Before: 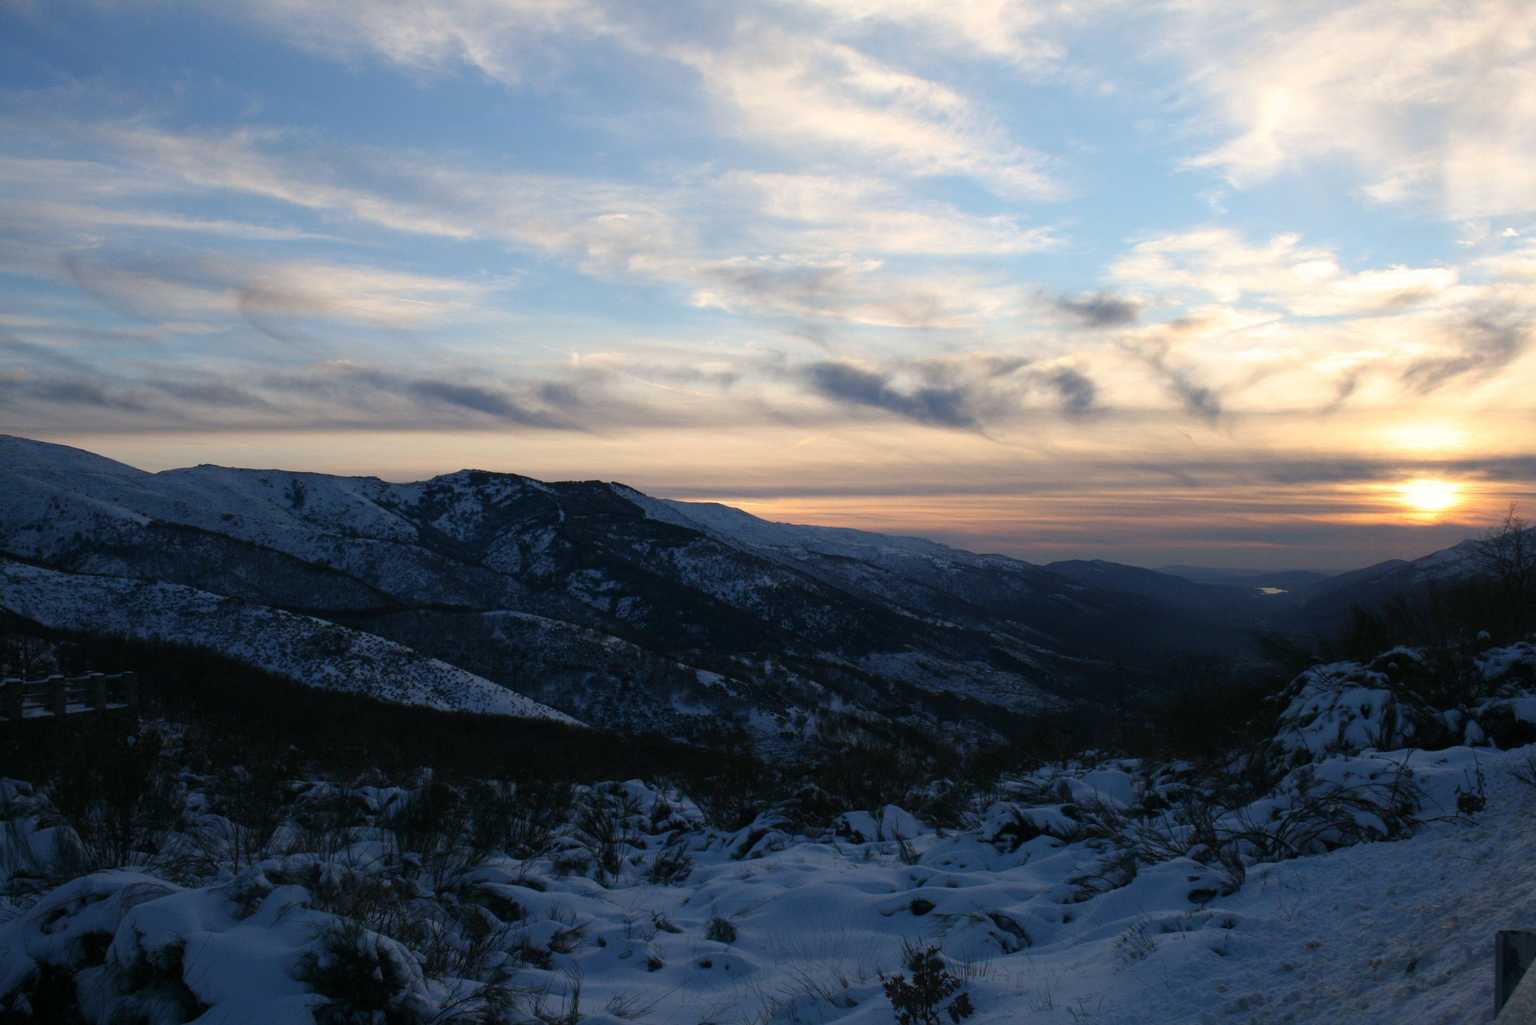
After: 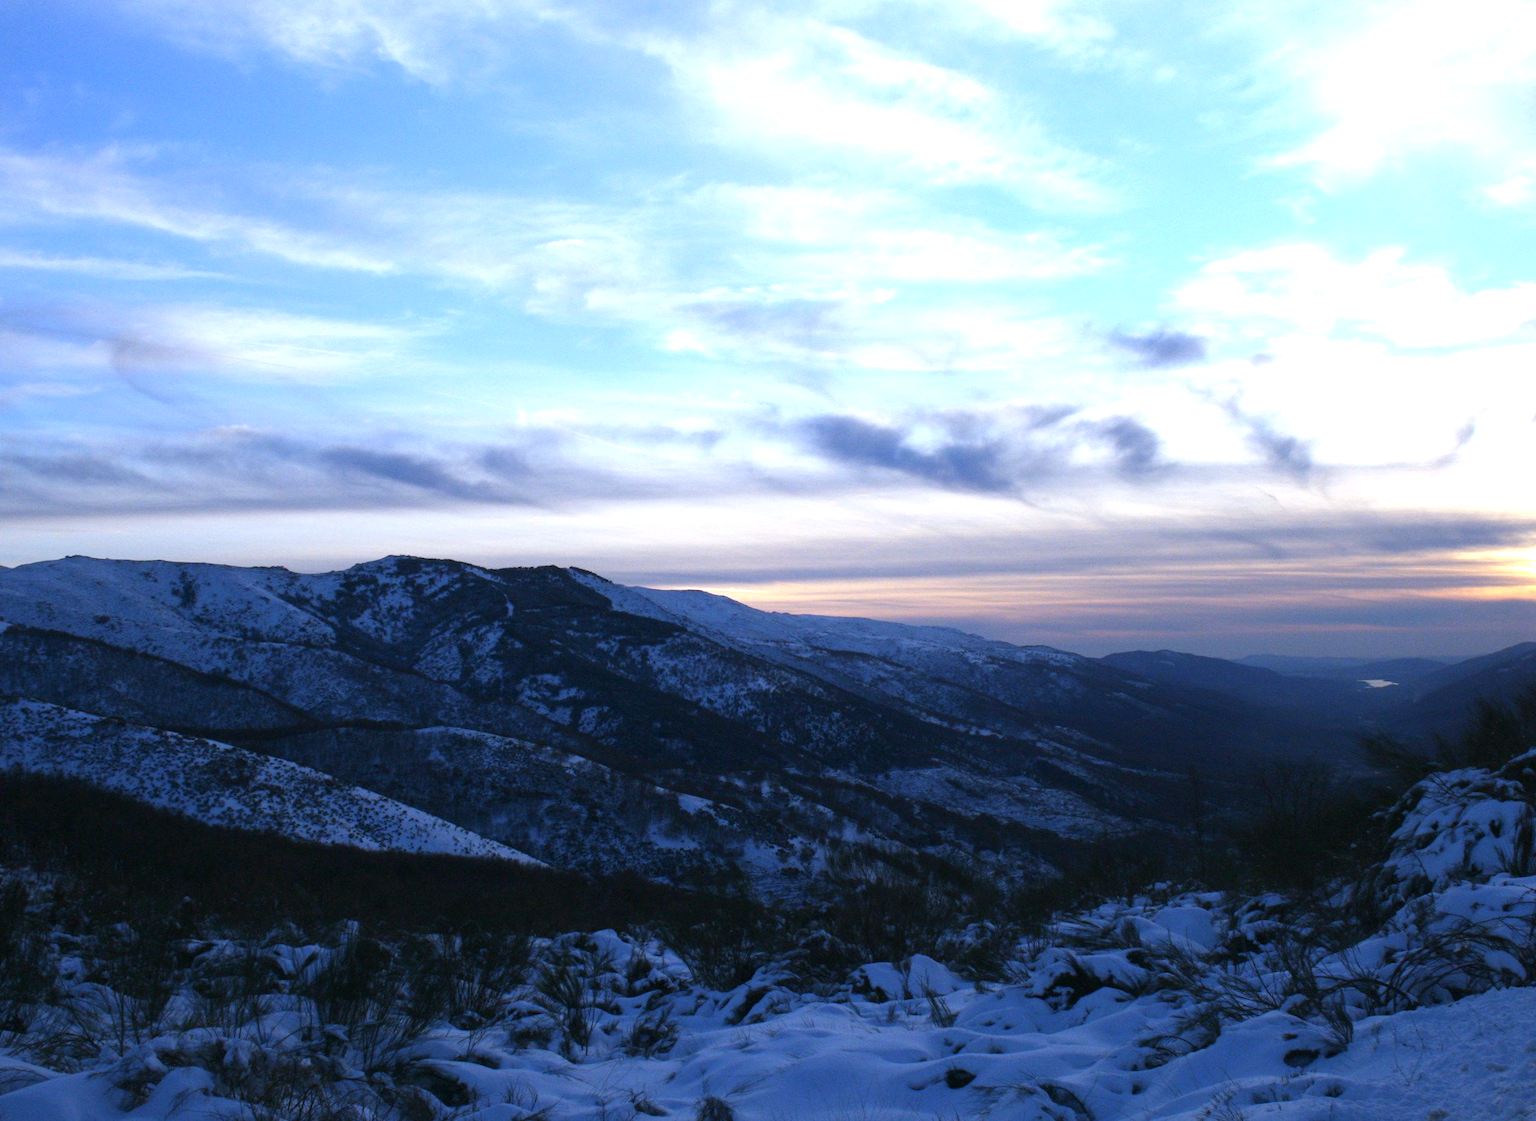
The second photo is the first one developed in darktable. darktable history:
crop: left 9.929%, top 3.475%, right 9.188%, bottom 9.529%
rotate and perspective: rotation -1.17°, automatic cropping off
exposure: black level correction 0, exposure 0.7 EV, compensate exposure bias true, compensate highlight preservation false
white balance: red 0.871, blue 1.249
